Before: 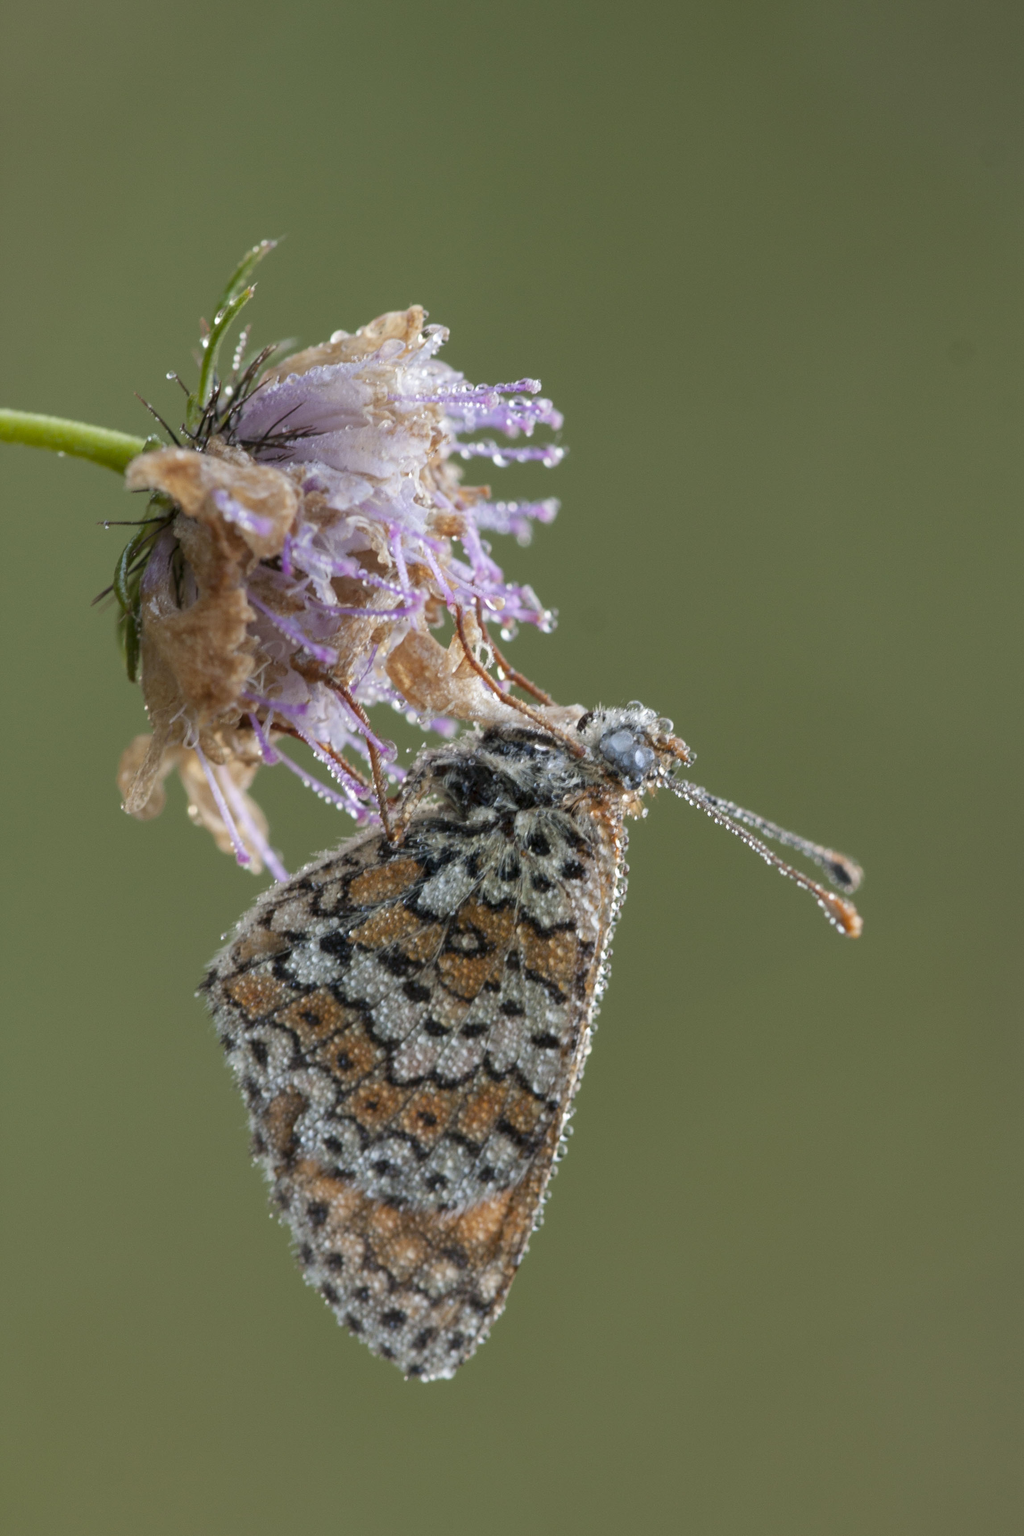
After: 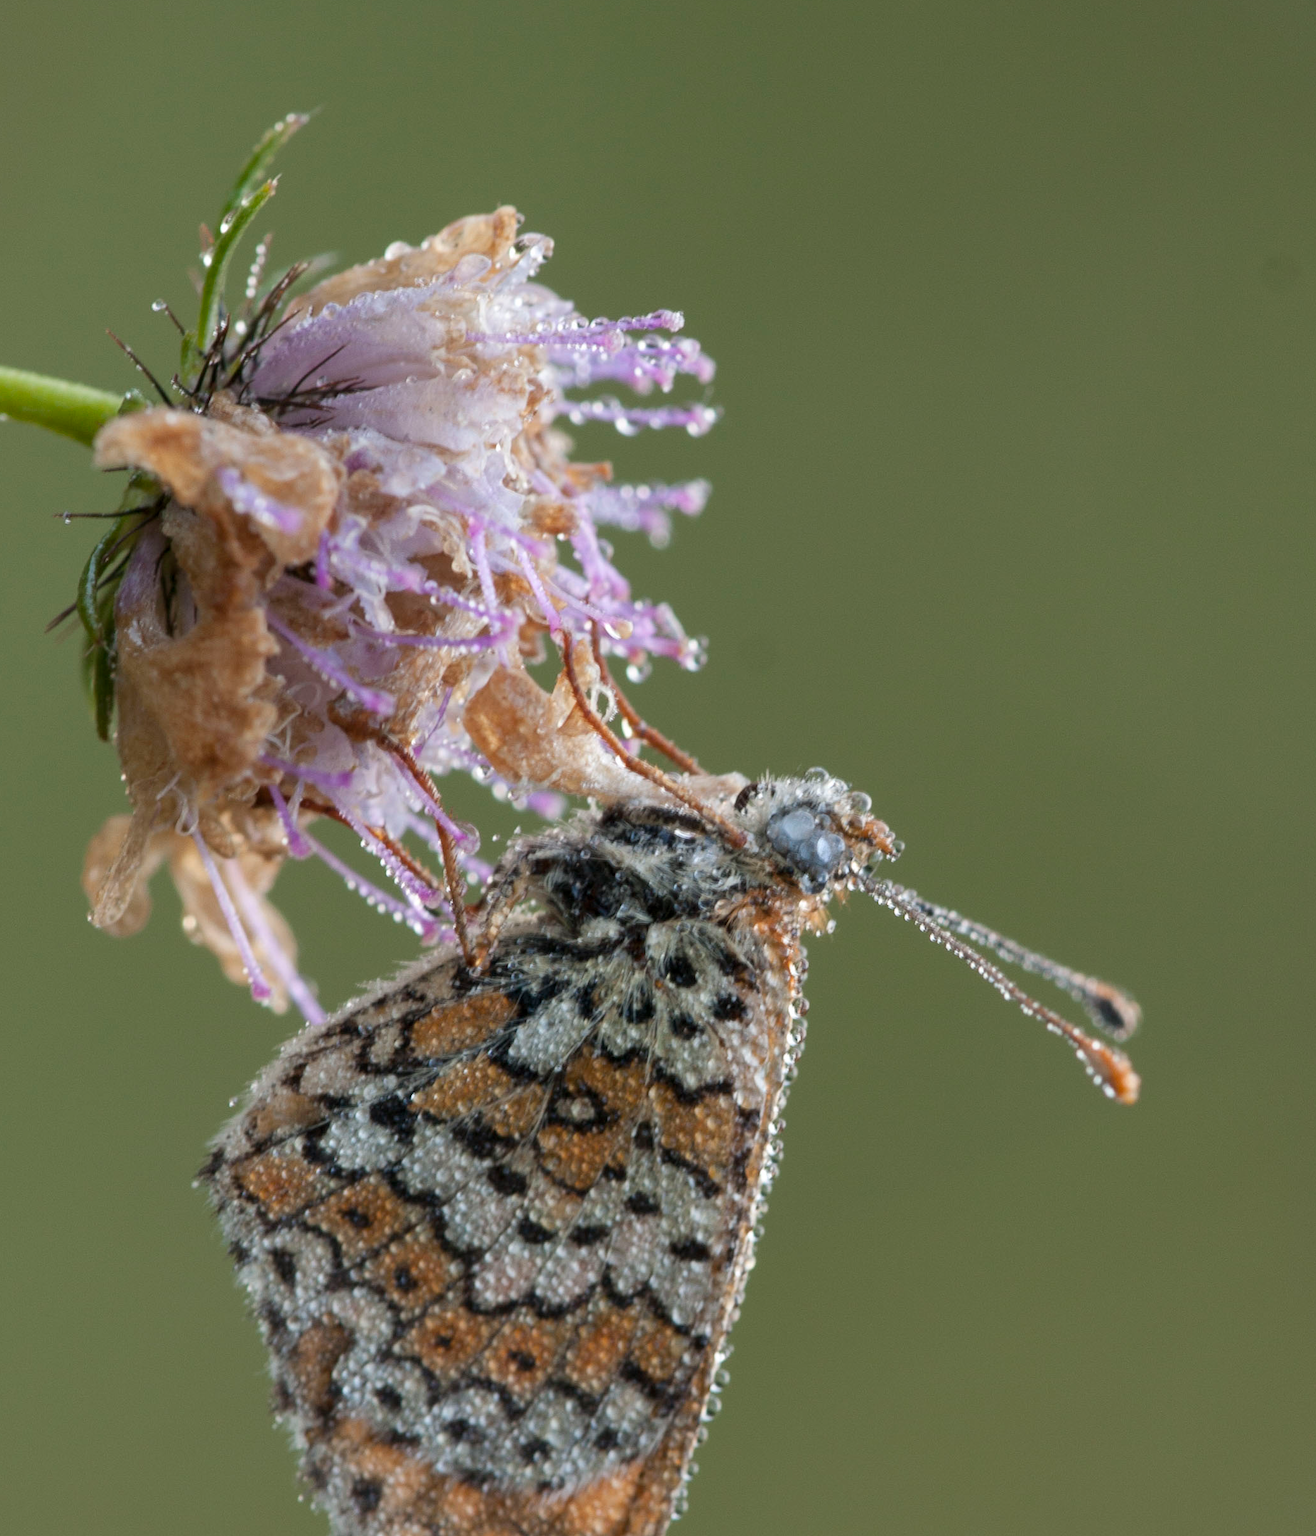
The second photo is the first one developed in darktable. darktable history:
crop: left 5.801%, top 10.442%, right 3.583%, bottom 19.082%
